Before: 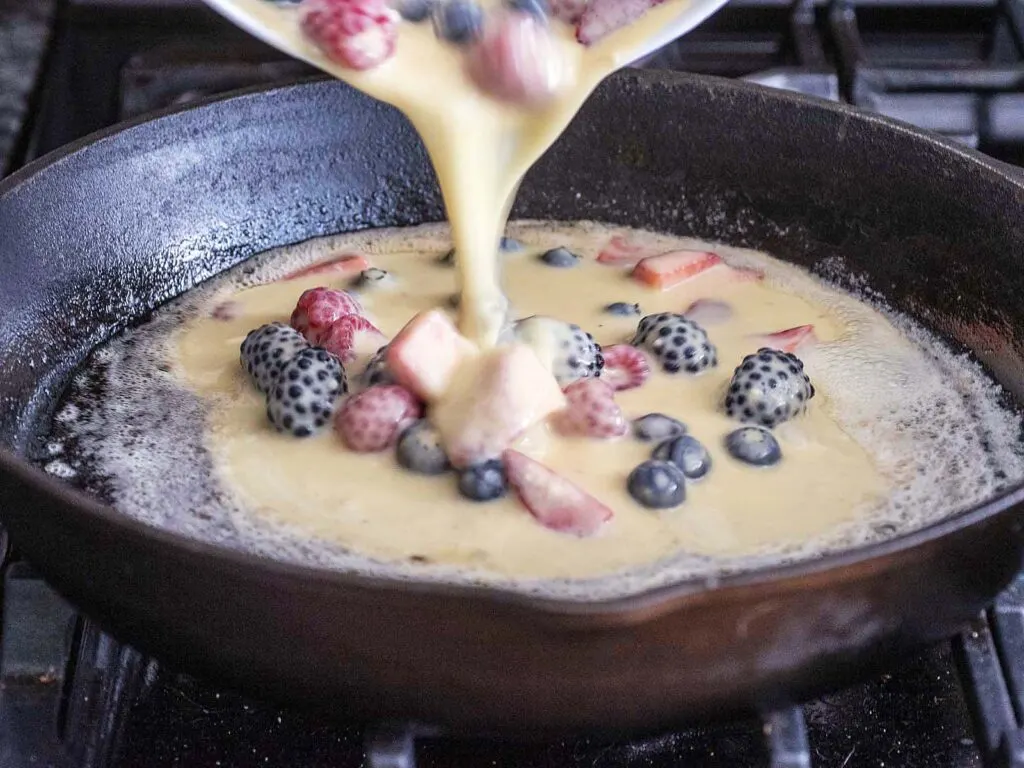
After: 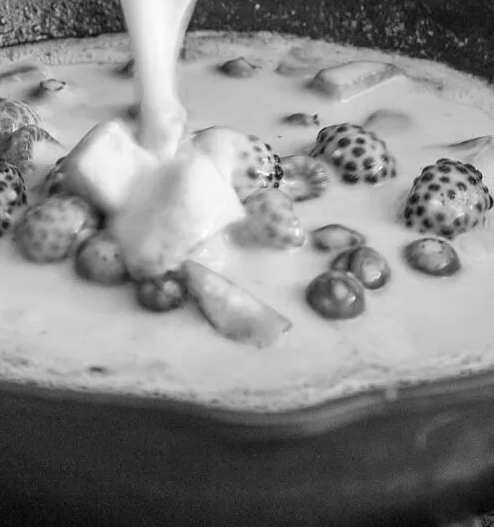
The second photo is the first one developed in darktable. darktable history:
white balance: red 0.98, blue 1.034
monochrome: a -3.63, b -0.465
shadows and highlights: shadows 25, highlights -25
crop: left 31.379%, top 24.658%, right 20.326%, bottom 6.628%
color calibration: illuminant as shot in camera, x 0.37, y 0.382, temperature 4313.32 K
